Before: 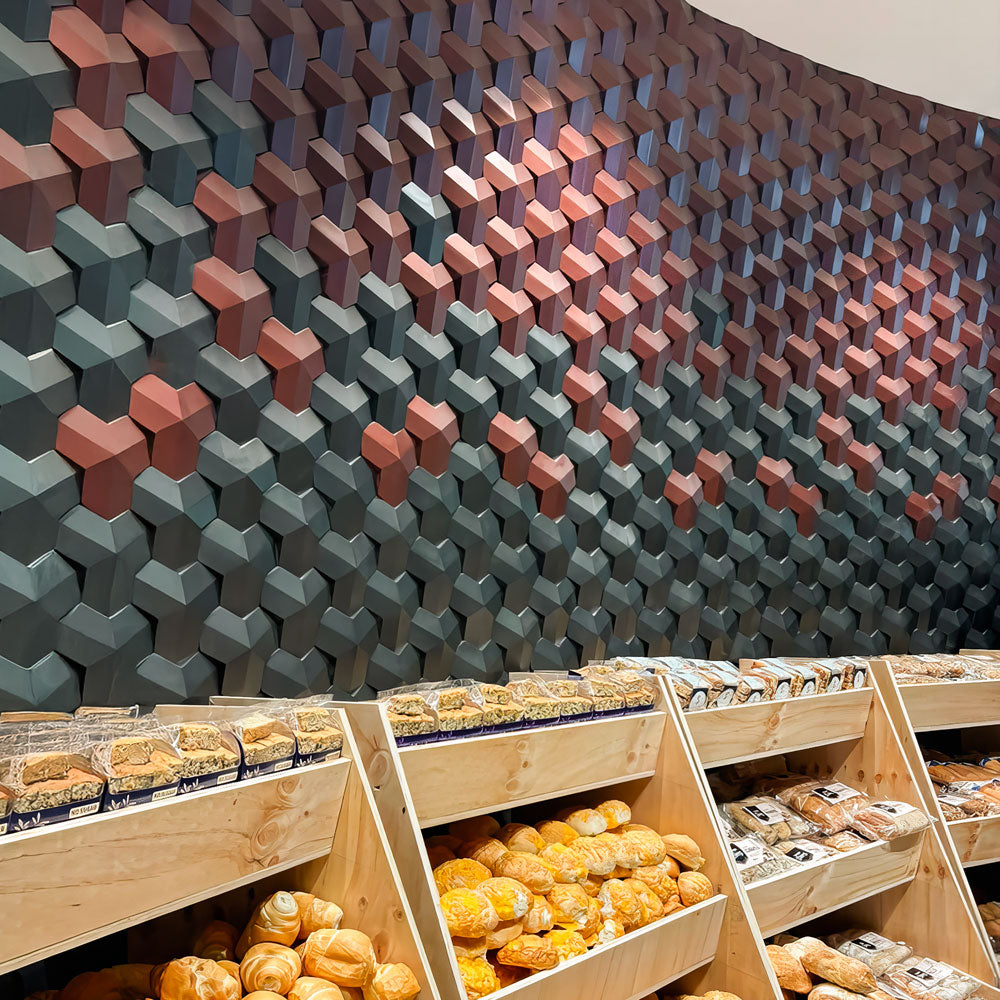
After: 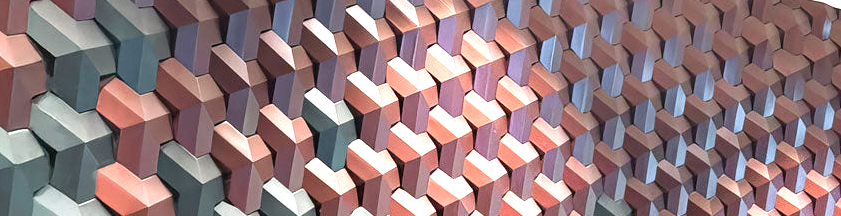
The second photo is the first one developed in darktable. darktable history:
exposure: black level correction 0, exposure 1.2 EV, compensate highlight preservation false
crop and rotate: left 9.711%, top 9.479%, right 6.095%, bottom 68.914%
